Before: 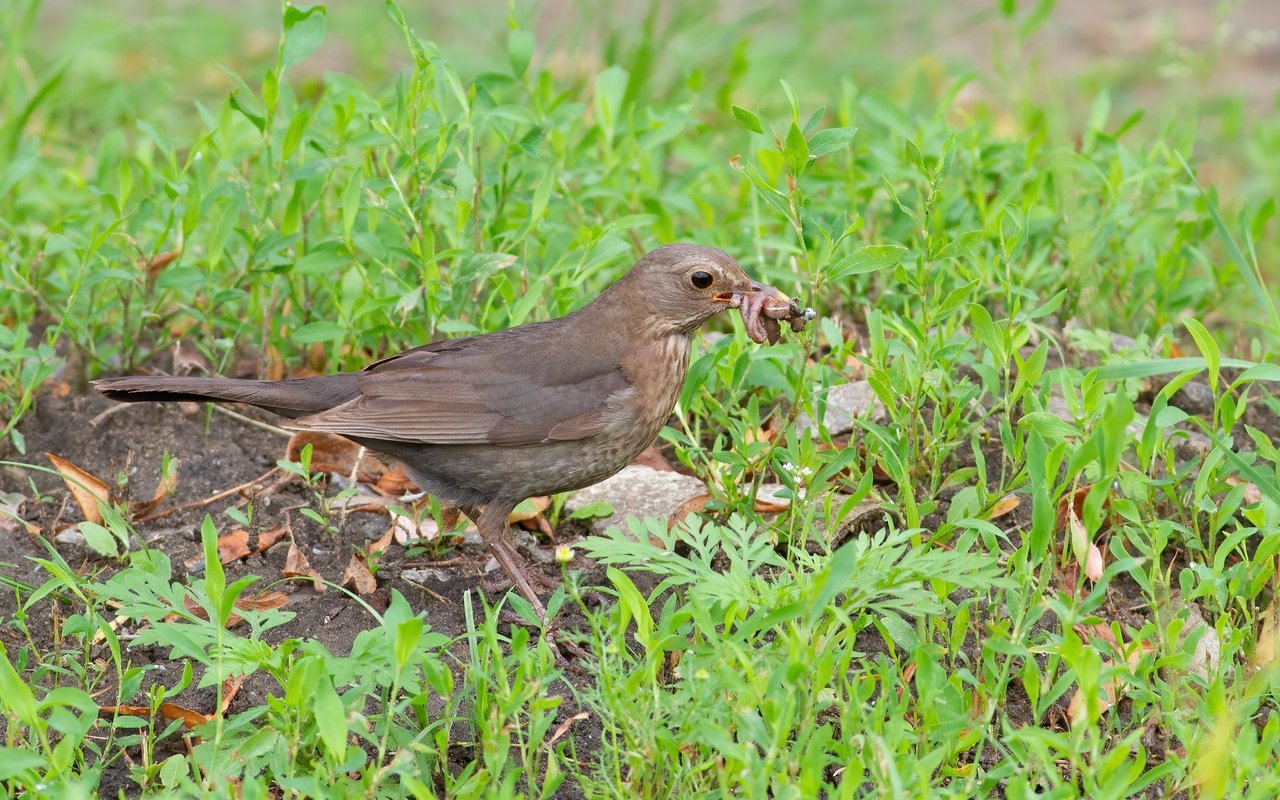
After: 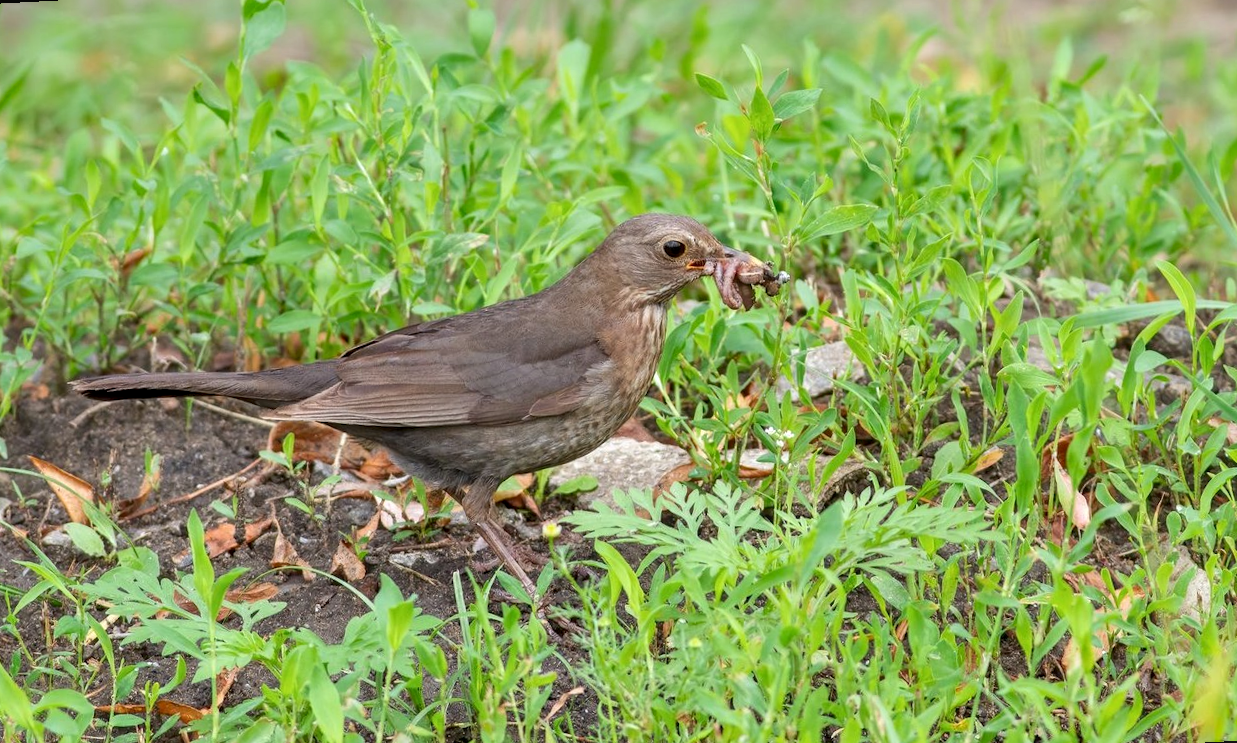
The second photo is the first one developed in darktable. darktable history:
local contrast: on, module defaults
contrast brightness saturation: contrast 0.07
rotate and perspective: rotation -3°, crop left 0.031, crop right 0.968, crop top 0.07, crop bottom 0.93
